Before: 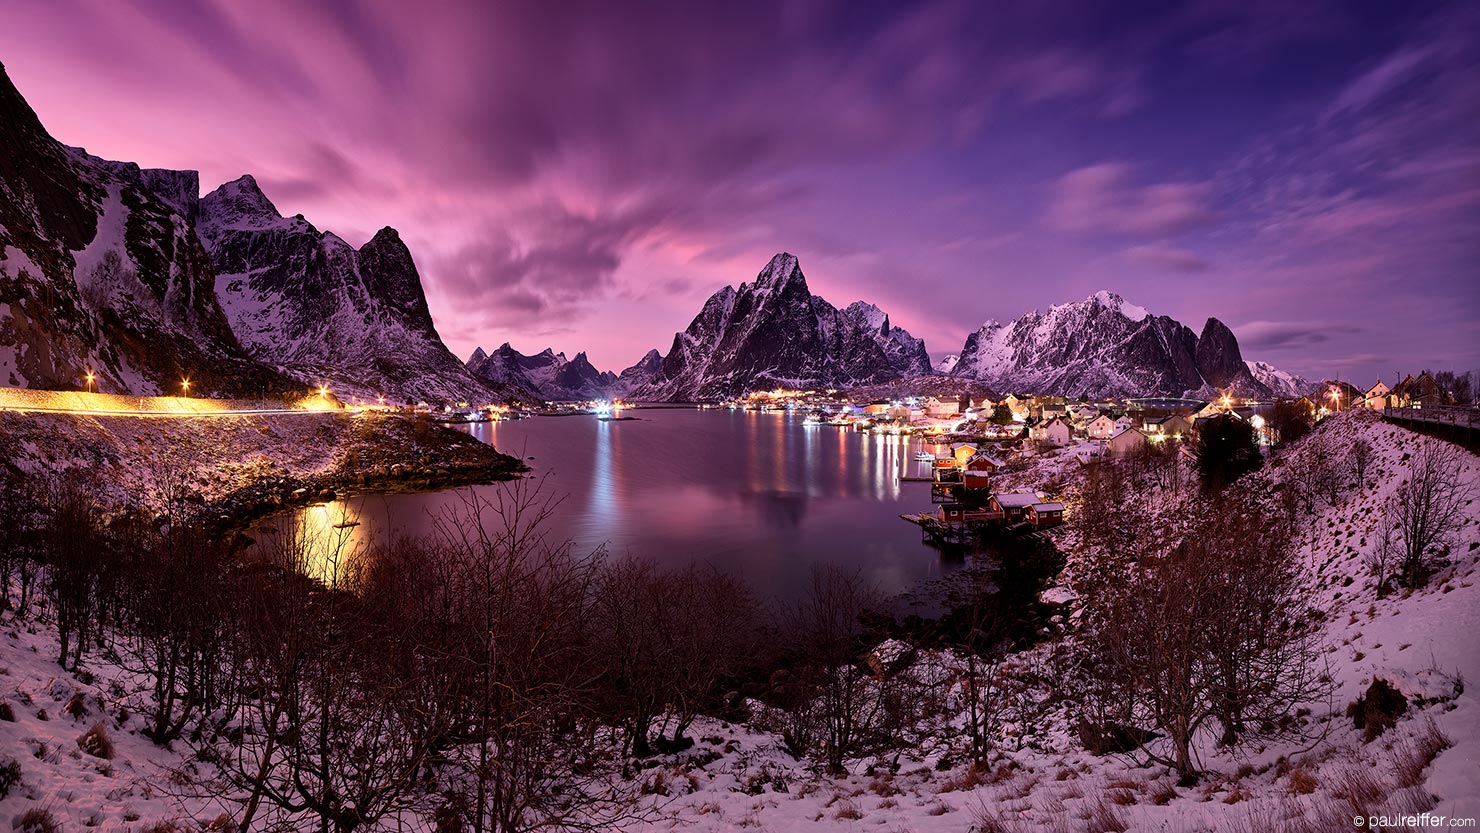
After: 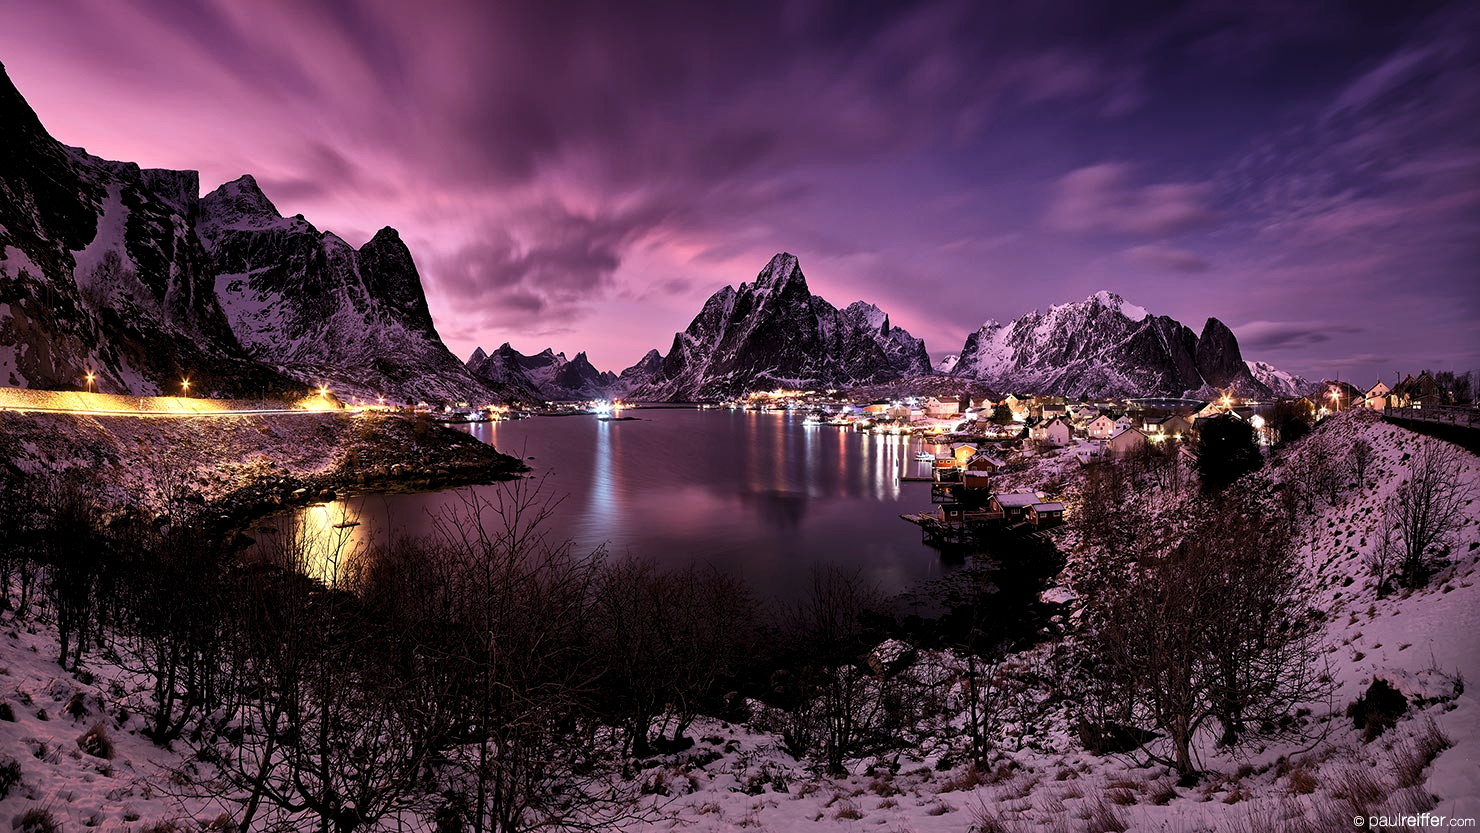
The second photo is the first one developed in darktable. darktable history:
levels: levels [0.052, 0.496, 0.908]
contrast brightness saturation: contrast -0.08, brightness -0.04, saturation -0.112
